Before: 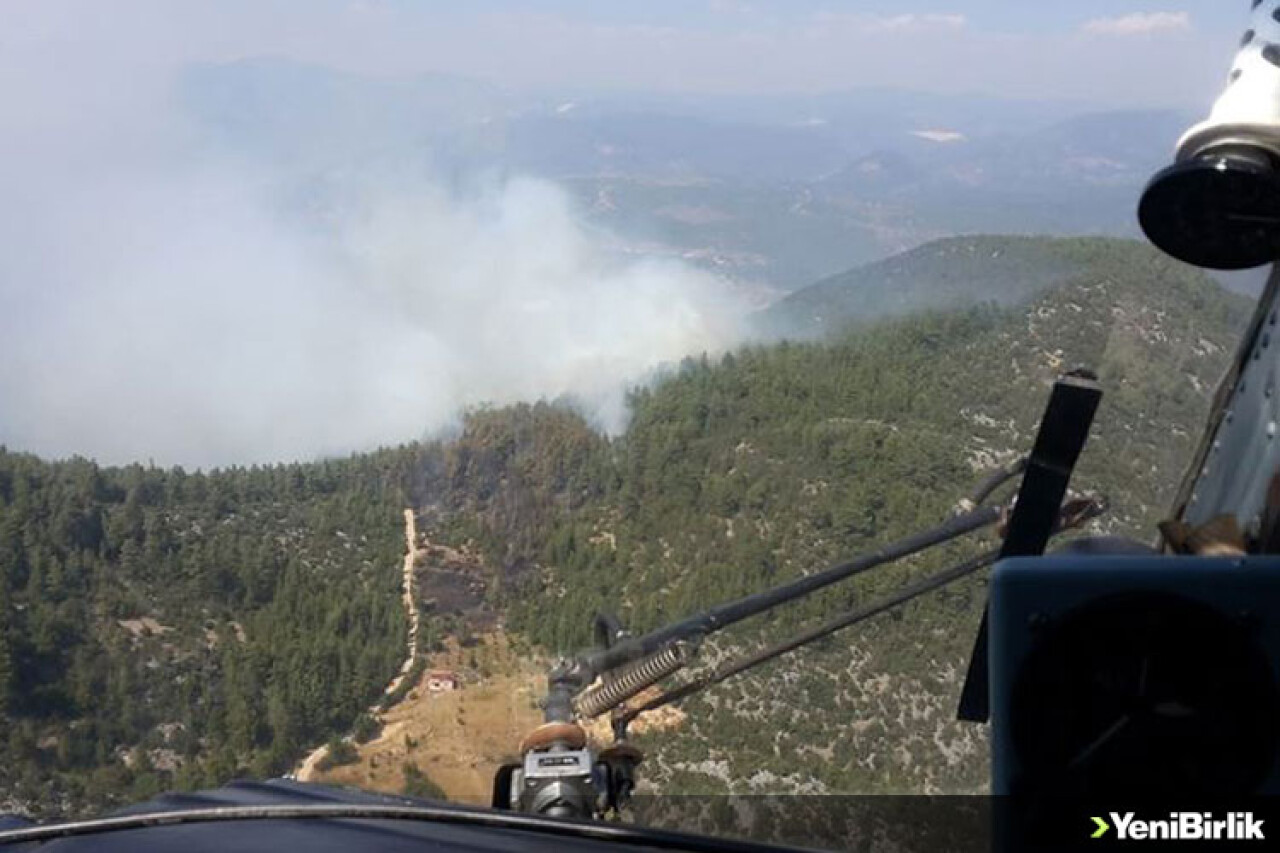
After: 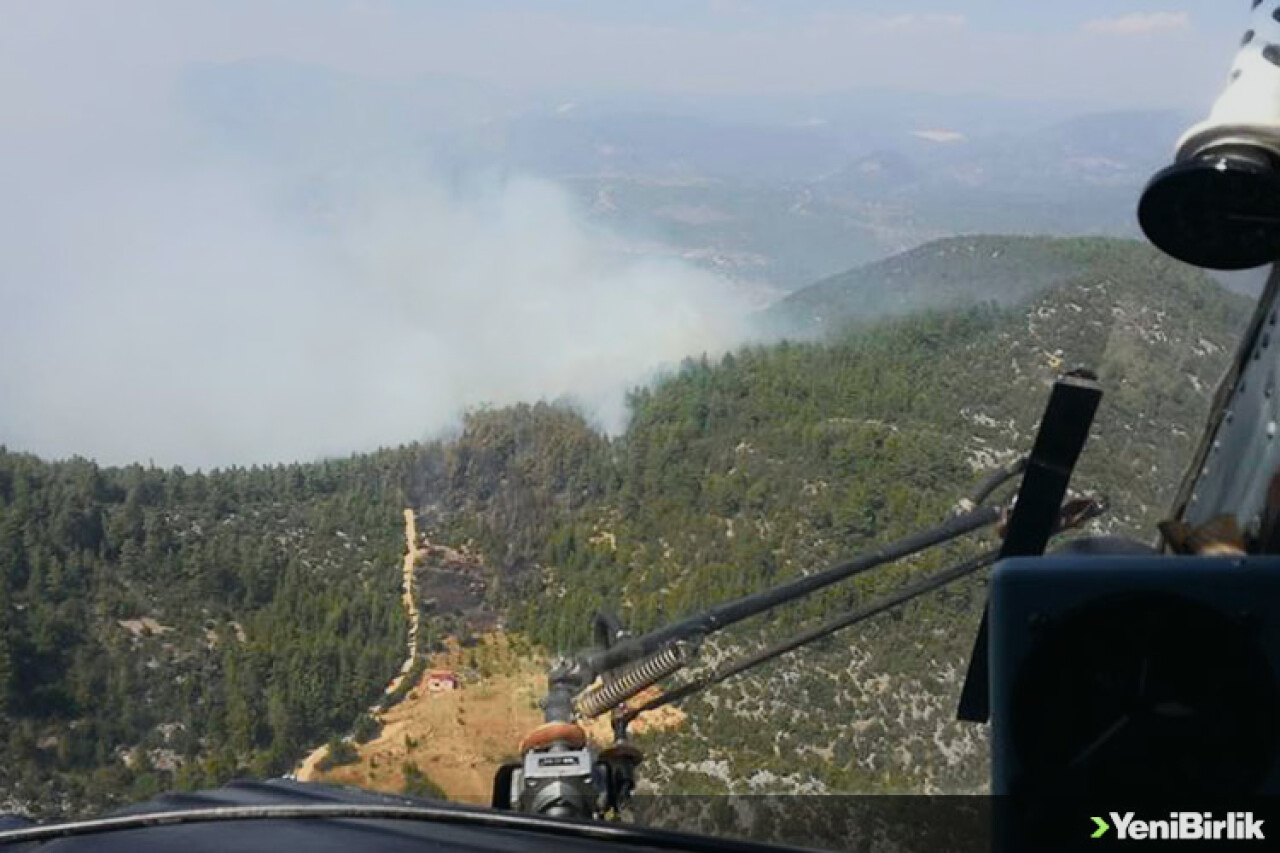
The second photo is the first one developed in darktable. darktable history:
shadows and highlights: radius 122.32, shadows 21.59, white point adjustment -9.58, highlights -13.9, soften with gaussian
tone curve: curves: ch0 [(0, 0.013) (0.104, 0.103) (0.258, 0.267) (0.448, 0.487) (0.709, 0.794) (0.895, 0.915) (0.994, 0.971)]; ch1 [(0, 0) (0.335, 0.298) (0.446, 0.413) (0.488, 0.484) (0.515, 0.508) (0.584, 0.623) (0.635, 0.661) (1, 1)]; ch2 [(0, 0) (0.314, 0.306) (0.436, 0.447) (0.502, 0.503) (0.538, 0.541) (0.568, 0.603) (0.641, 0.635) (0.717, 0.701) (1, 1)], color space Lab, independent channels, preserve colors none
